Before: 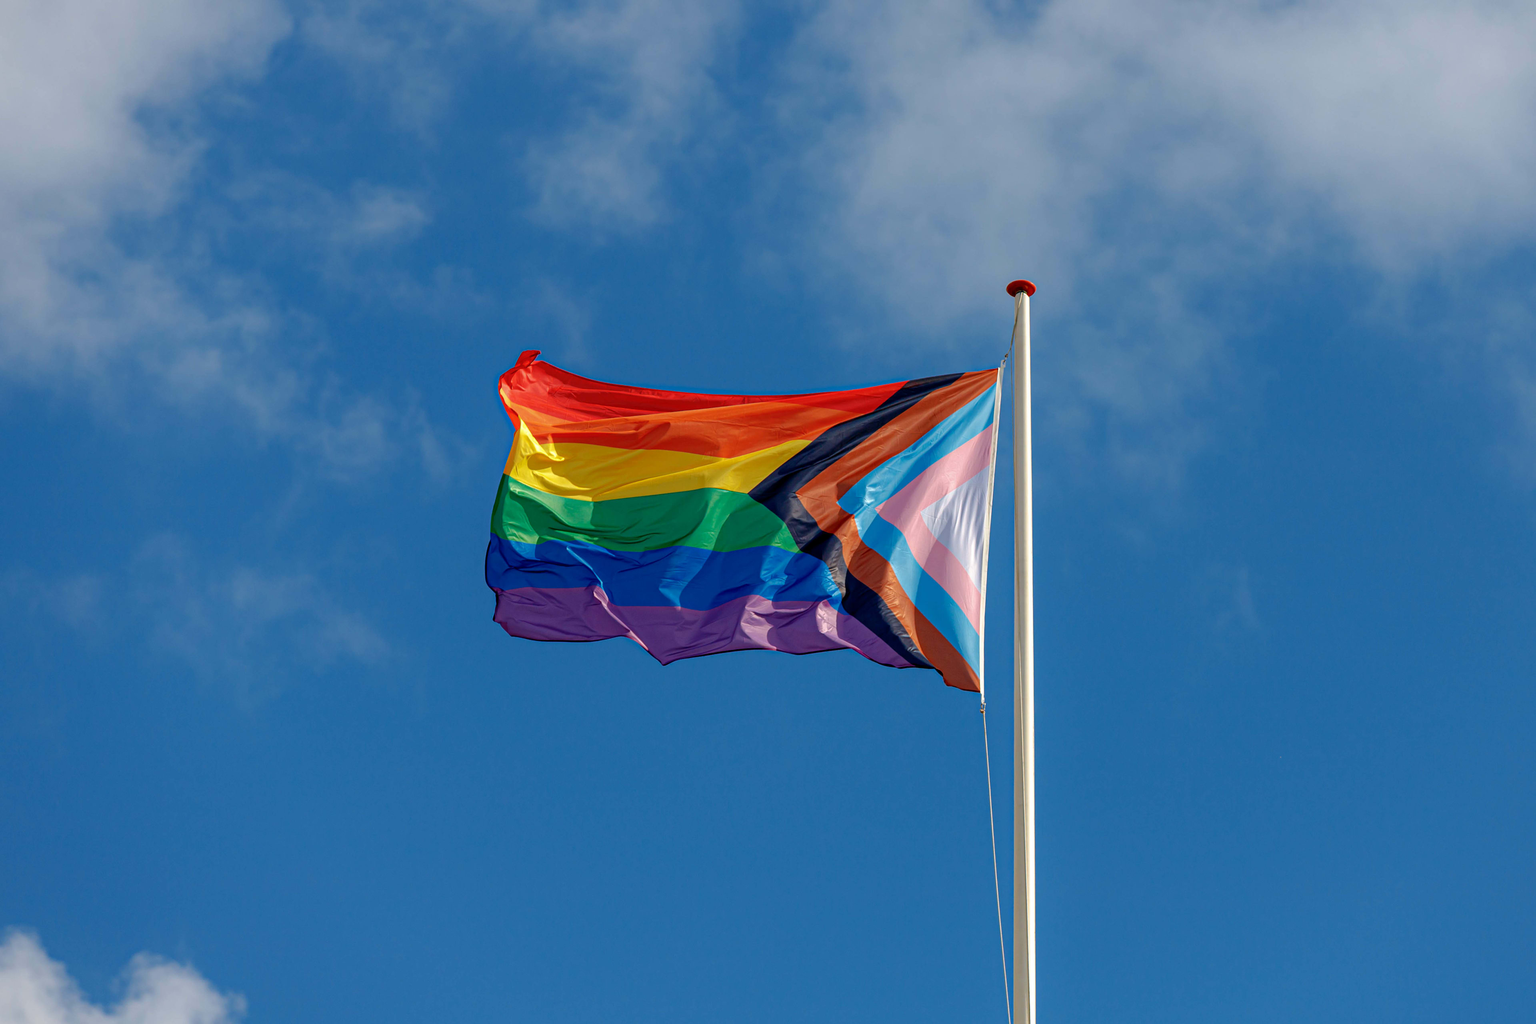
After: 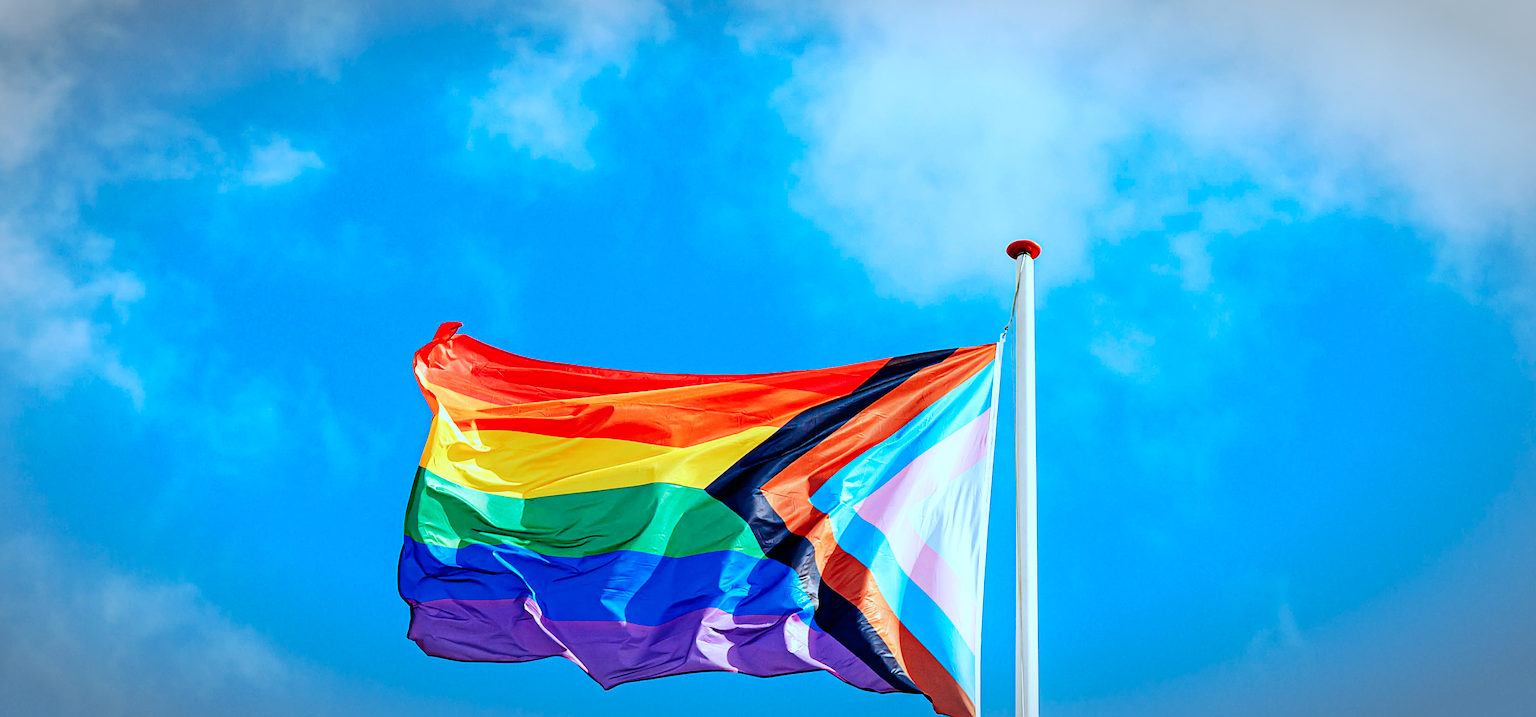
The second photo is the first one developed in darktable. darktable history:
sharpen: on, module defaults
crop and rotate: left 9.439%, top 7.325%, right 4.925%, bottom 32.687%
base curve: curves: ch0 [(0, 0) (0.007, 0.004) (0.027, 0.03) (0.046, 0.07) (0.207, 0.54) (0.442, 0.872) (0.673, 0.972) (1, 1)], preserve colors none
vignetting: automatic ratio true
color correction: highlights a* -9.48, highlights b* -22.63
